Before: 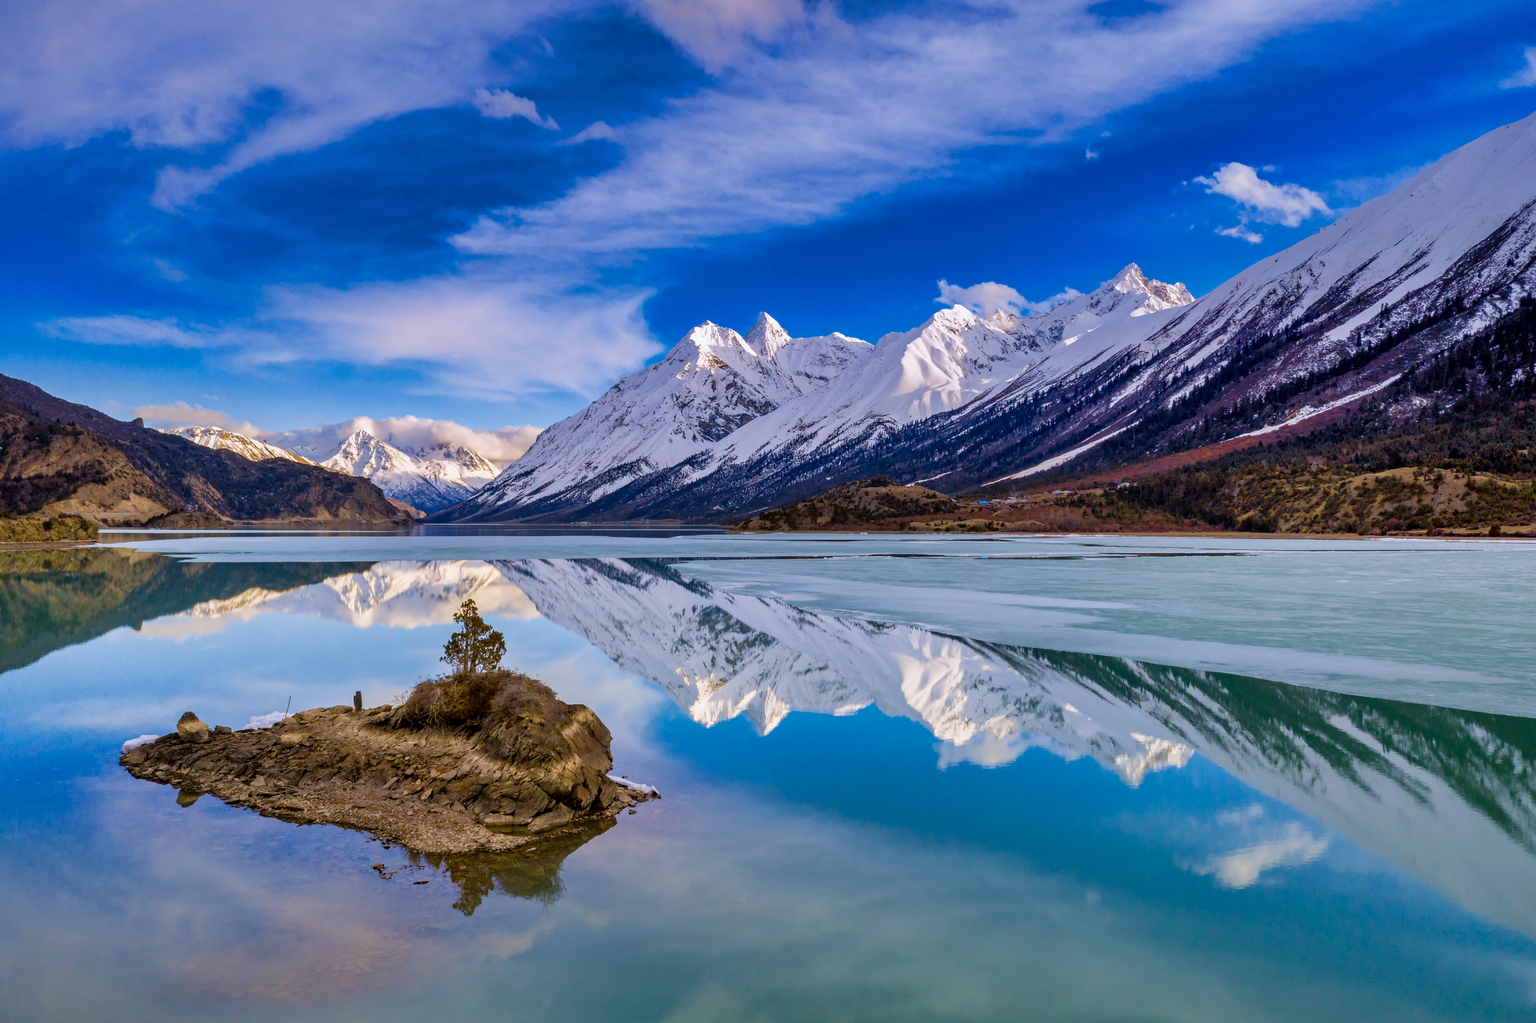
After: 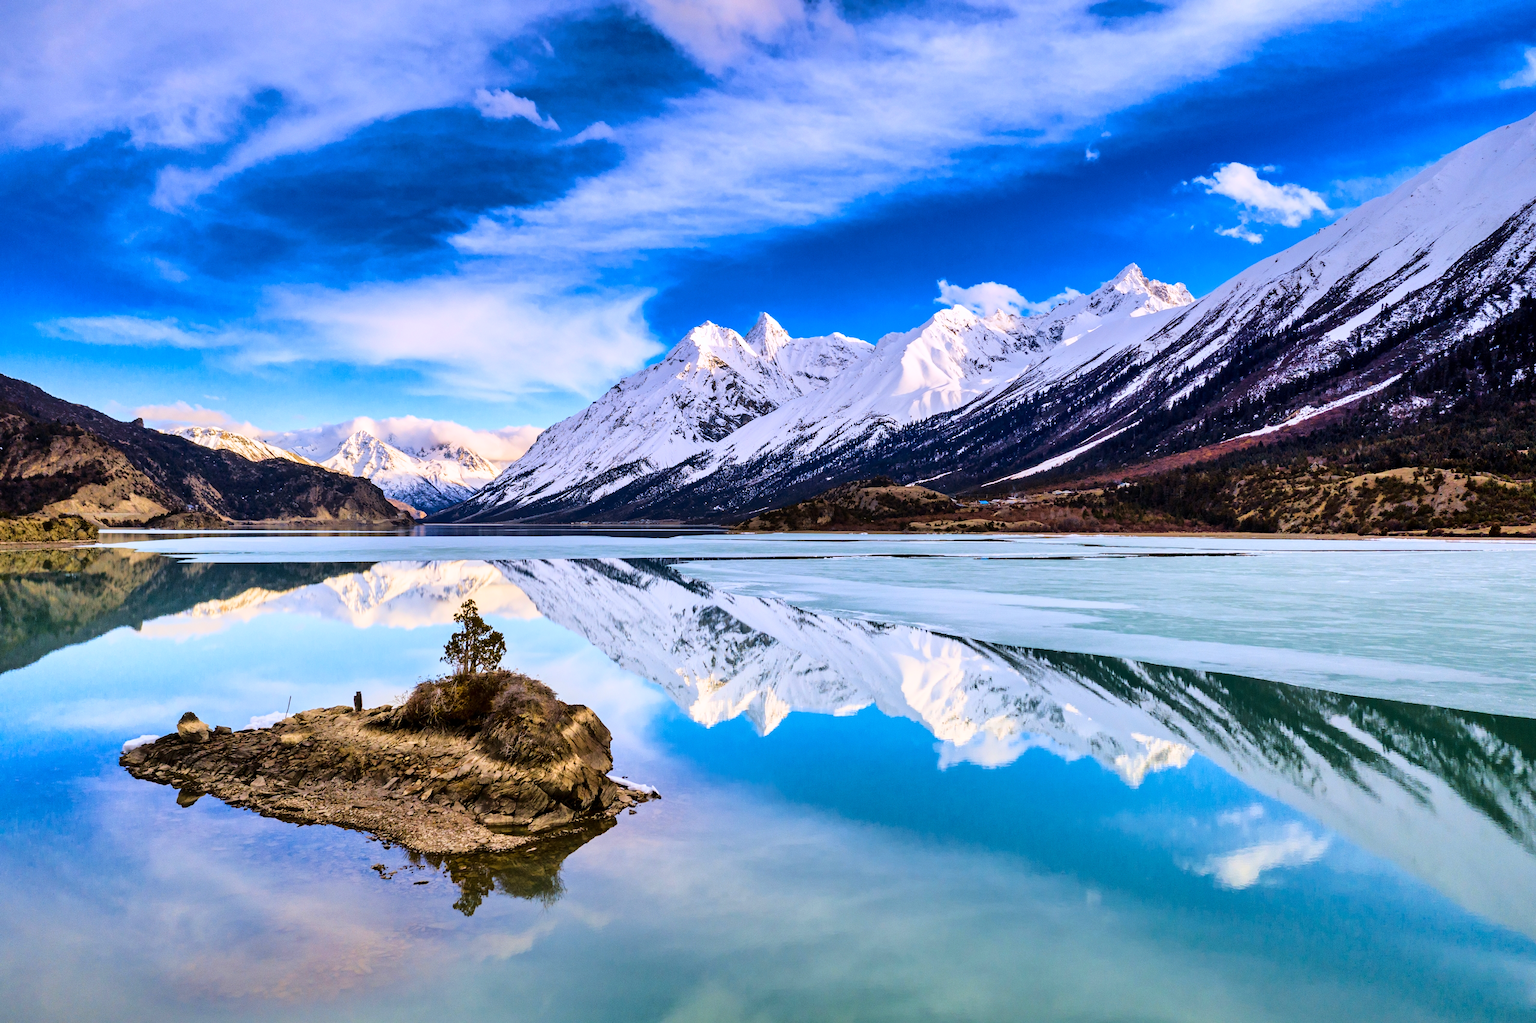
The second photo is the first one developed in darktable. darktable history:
base curve: curves: ch0 [(0, 0) (0.04, 0.03) (0.133, 0.232) (0.448, 0.748) (0.843, 0.968) (1, 1)]
